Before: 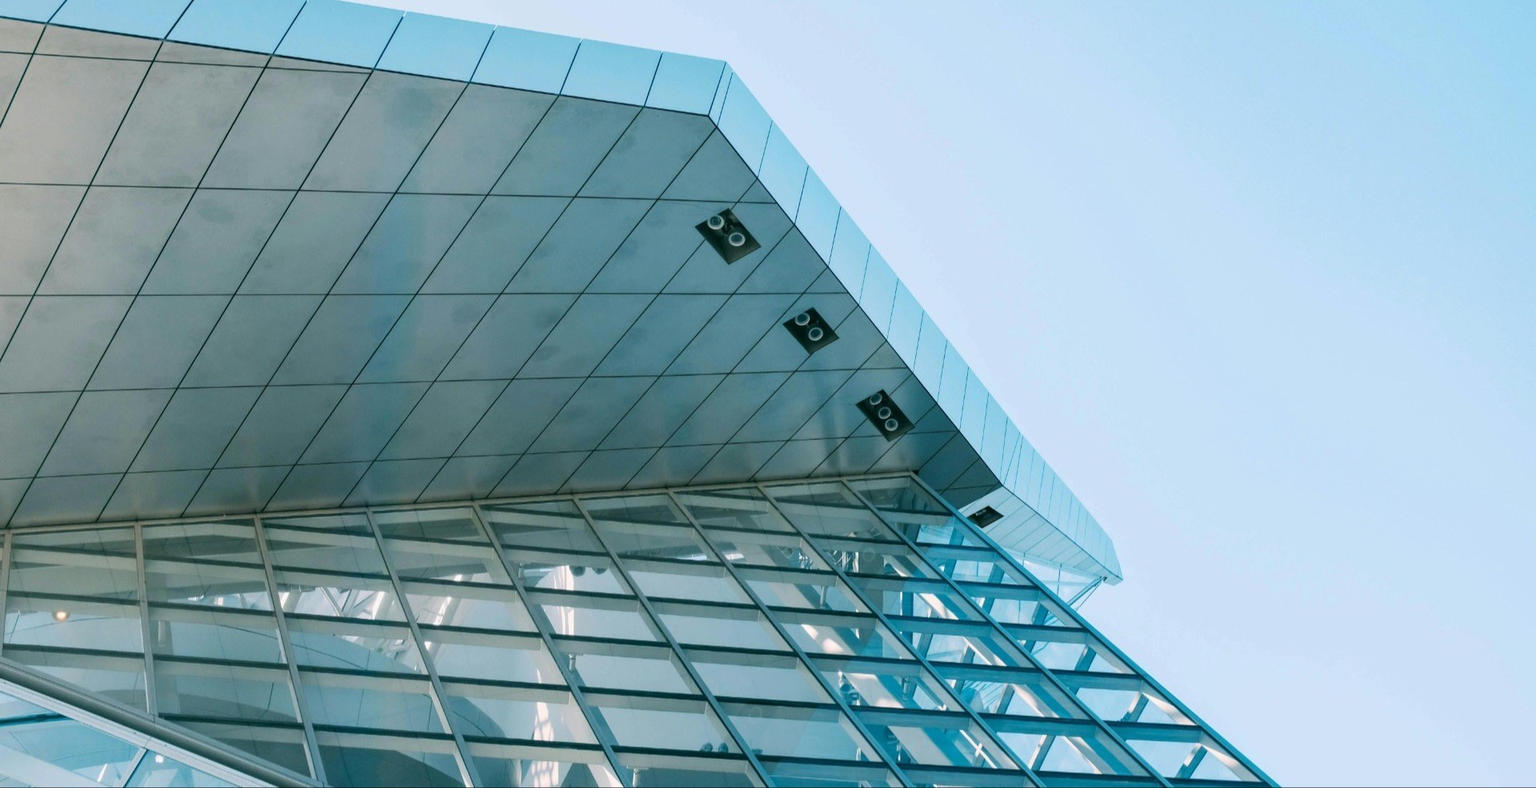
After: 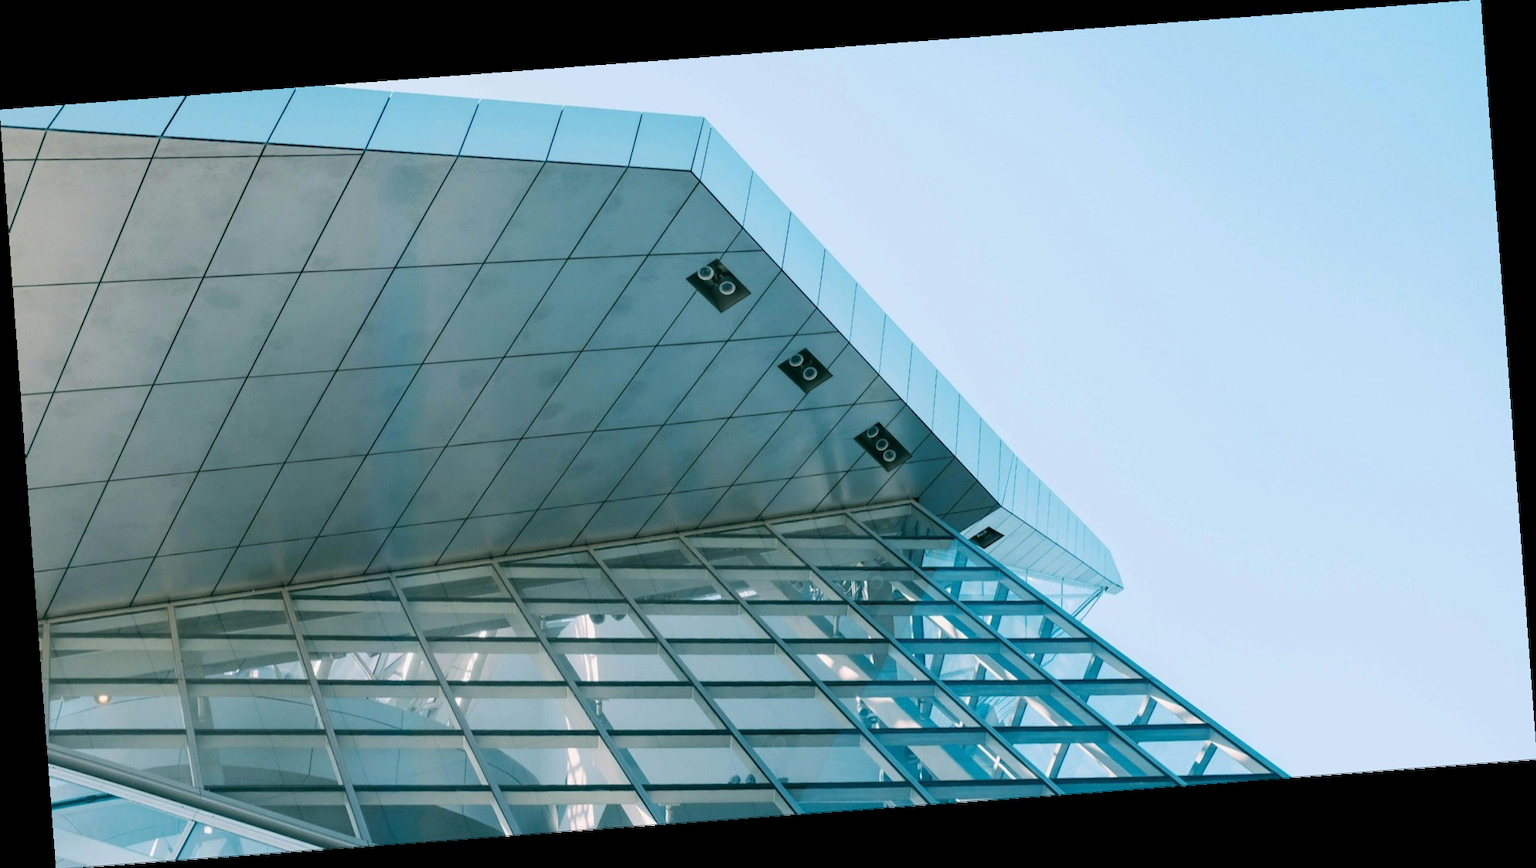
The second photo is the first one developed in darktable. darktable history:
rotate and perspective: rotation -4.25°, automatic cropping off
